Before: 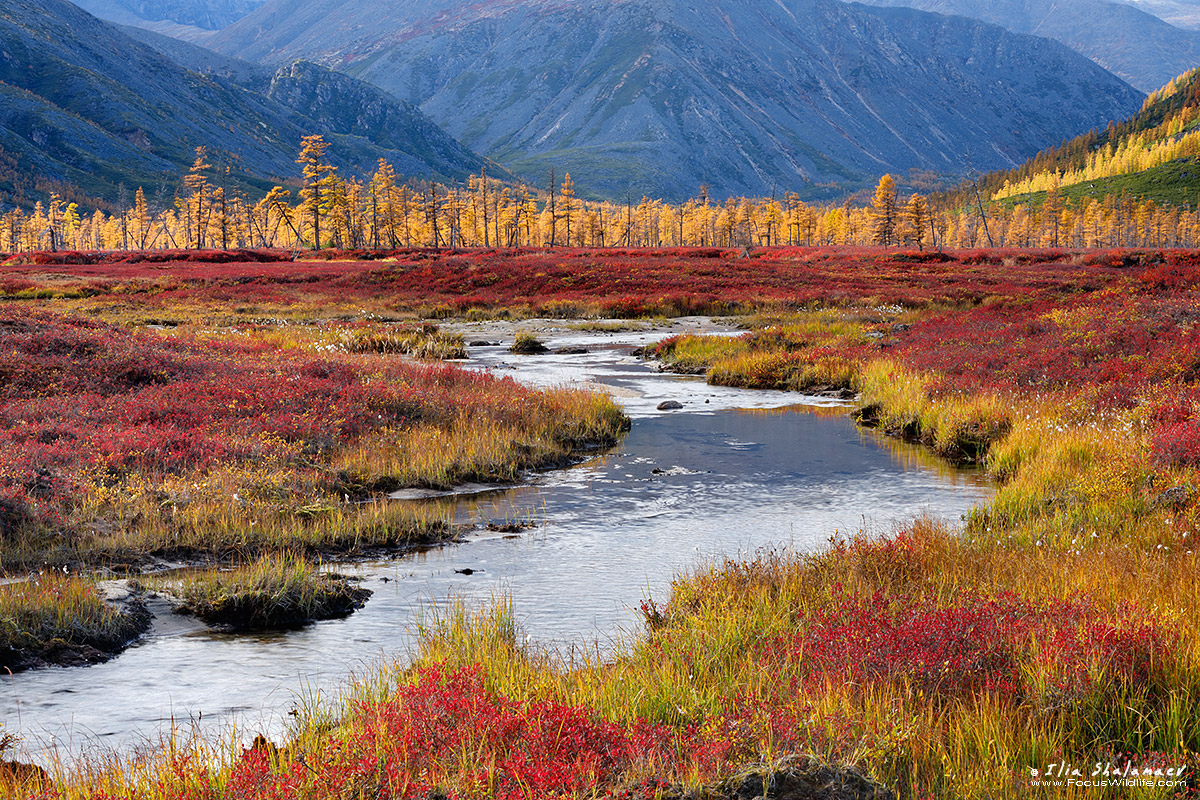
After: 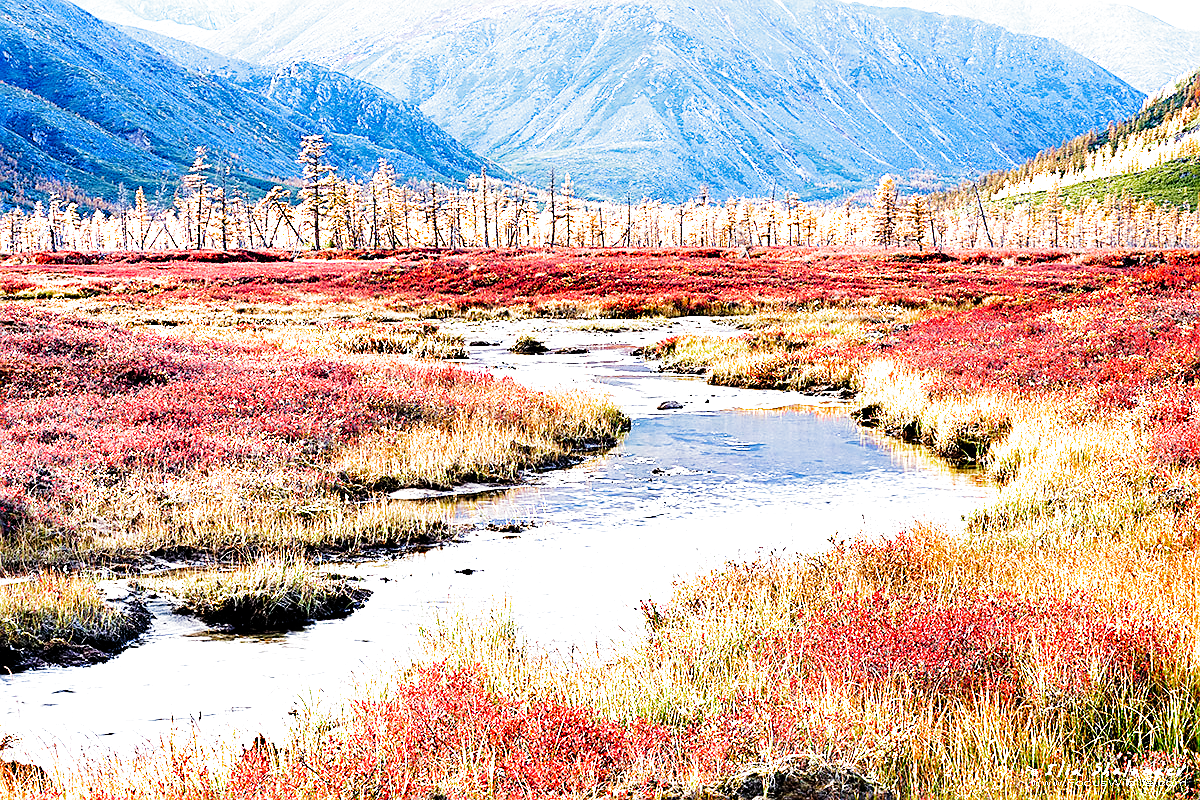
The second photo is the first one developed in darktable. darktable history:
exposure: black level correction 0, exposure 1.87 EV, compensate exposure bias true, compensate highlight preservation false
filmic rgb: black relative exposure -5.33 EV, white relative exposure 2.85 EV, dynamic range scaling -37.43%, hardness 3.98, contrast 1.613, highlights saturation mix -0.646%, add noise in highlights 0, preserve chrominance no, color science v3 (2019), use custom middle-gray values true, contrast in highlights soft
local contrast: highlights 103%, shadows 98%, detail 119%, midtone range 0.2
sharpen: amount 0.597
velvia: strength 29.45%
